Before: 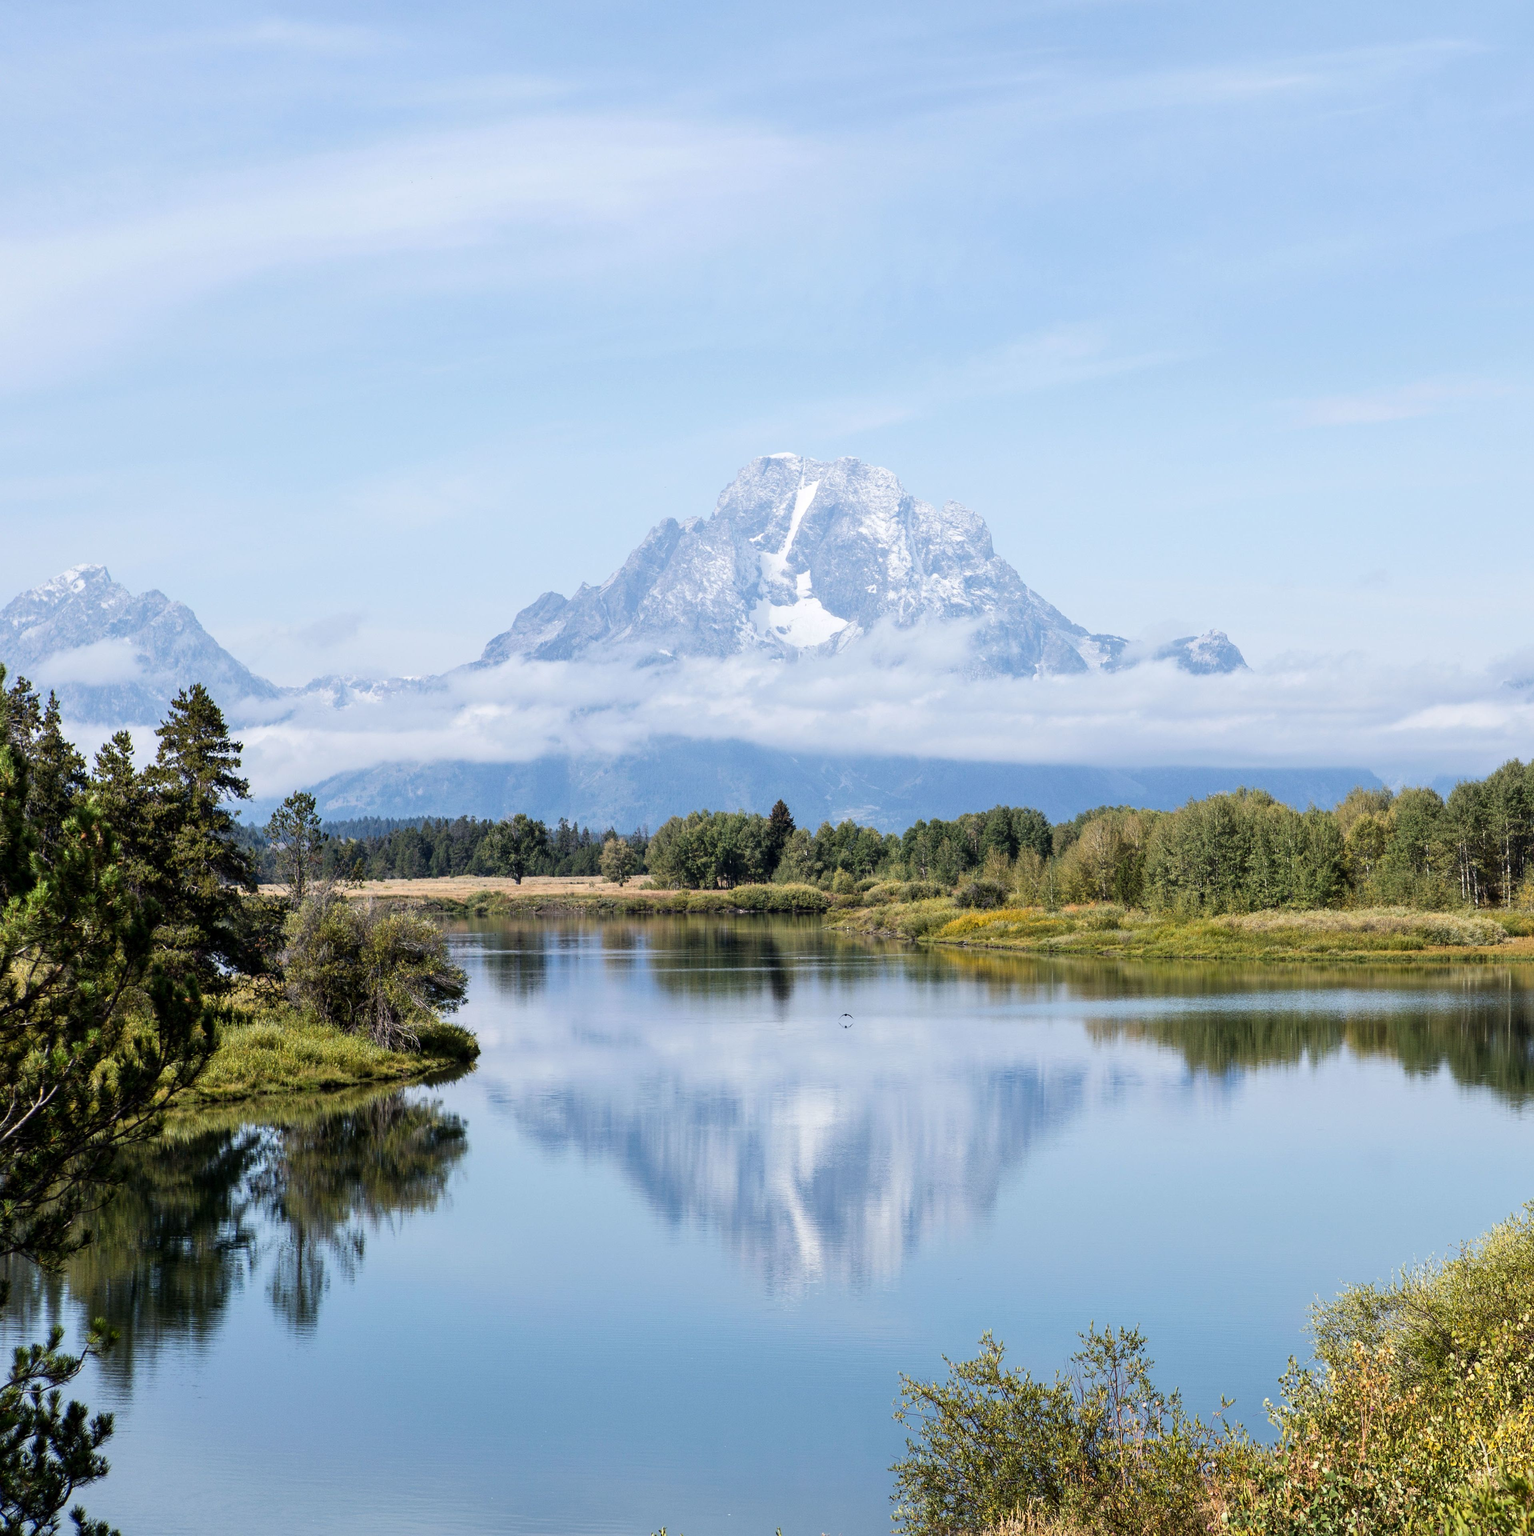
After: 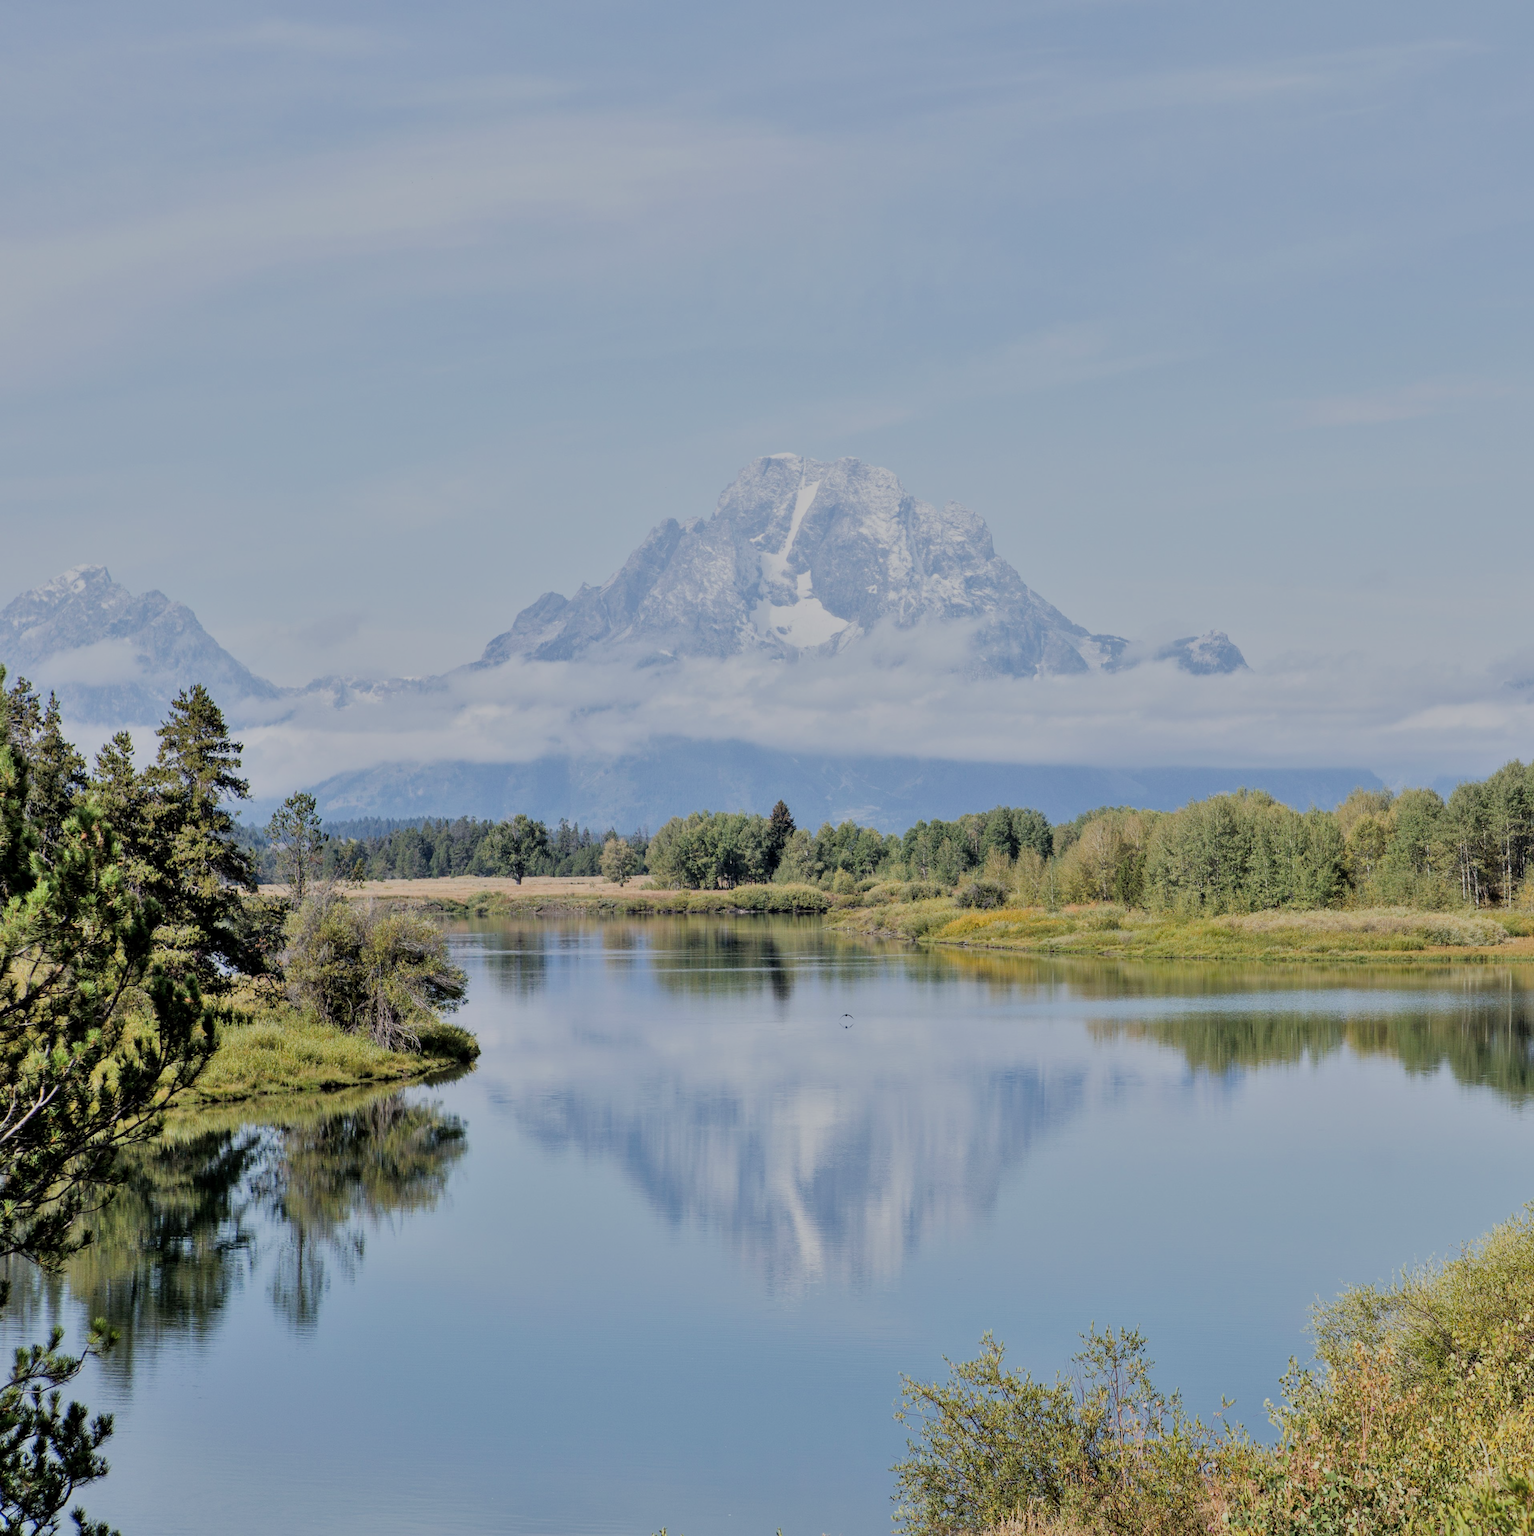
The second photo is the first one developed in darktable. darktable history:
exposure: exposure 0.611 EV, compensate highlight preservation false
shadows and highlights: soften with gaussian
filmic rgb: middle gray luminance 2.55%, black relative exposure -10.05 EV, white relative exposure 7 EV, threshold 6 EV, dynamic range scaling 10.05%, target black luminance 0%, hardness 3.19, latitude 44.31%, contrast 0.683, highlights saturation mix 5.71%, shadows ↔ highlights balance 13.38%, iterations of high-quality reconstruction 10, enable highlight reconstruction true
